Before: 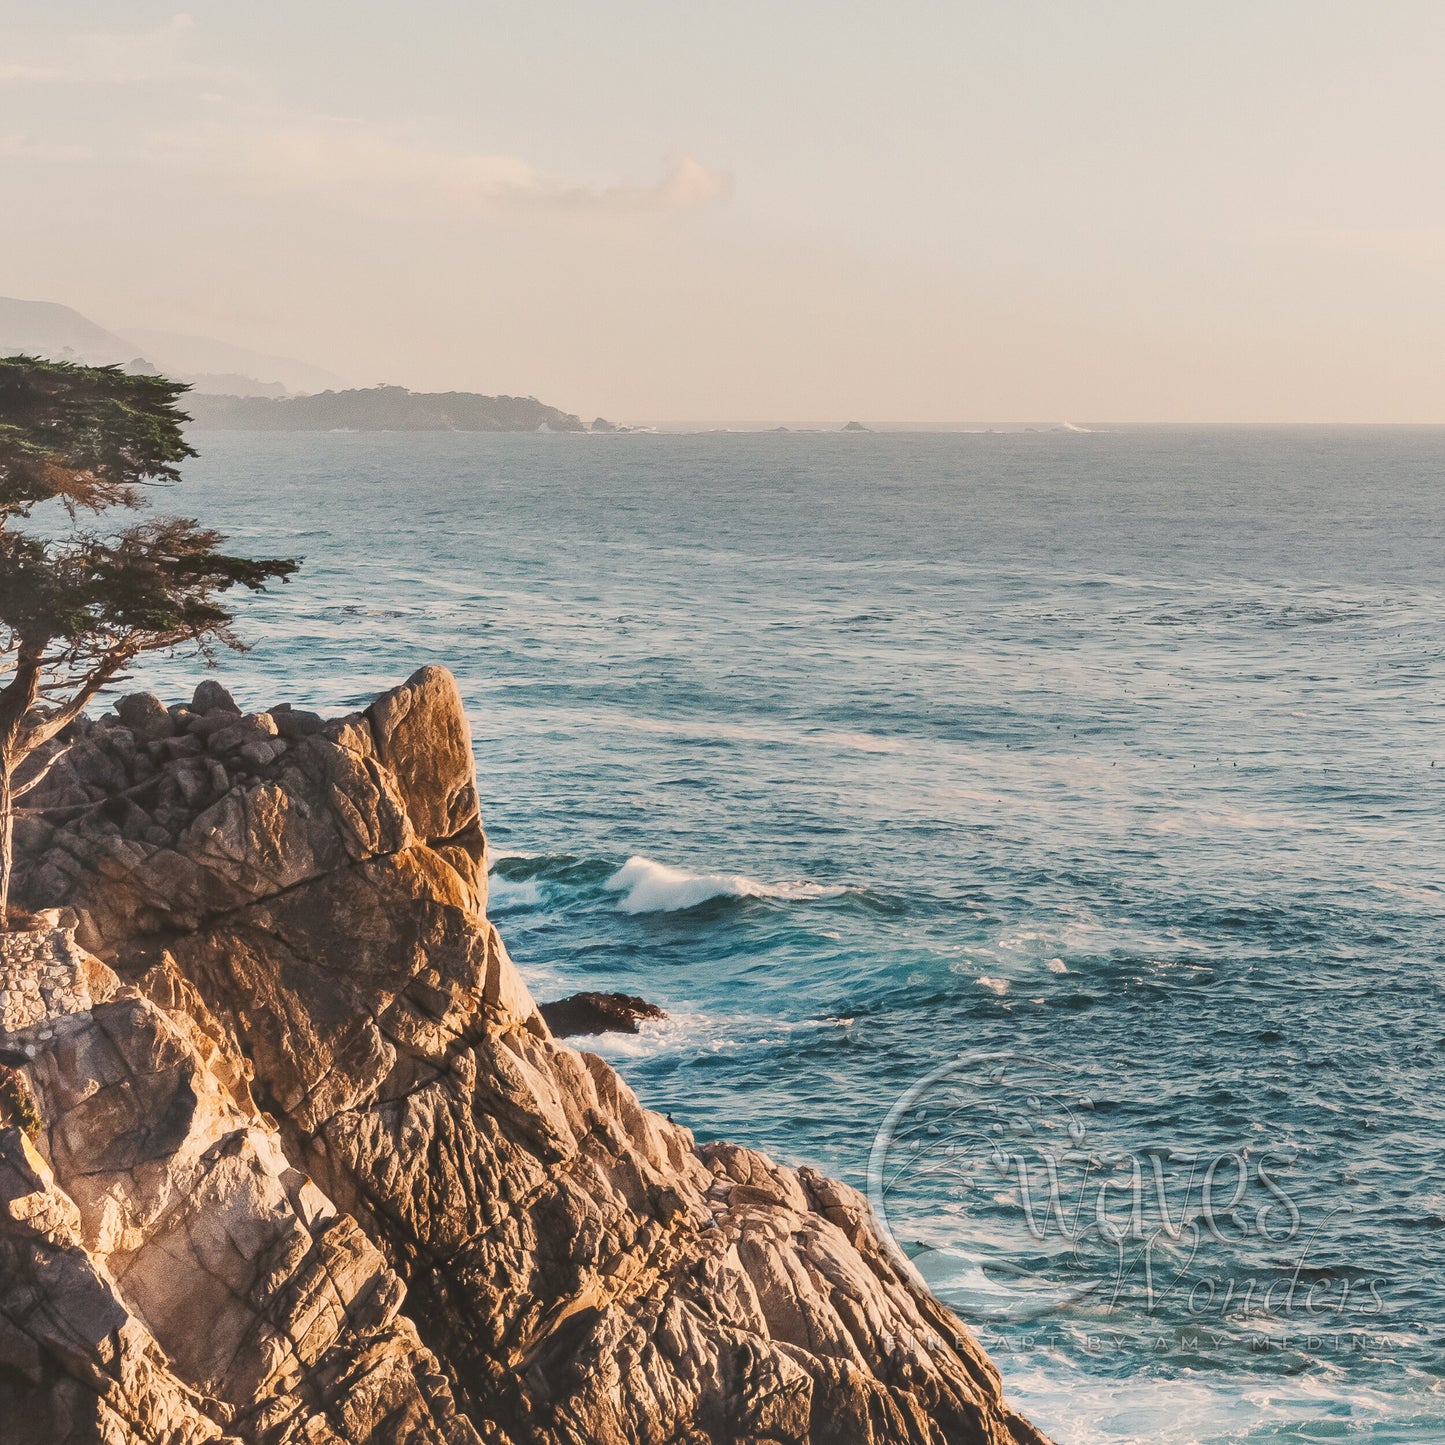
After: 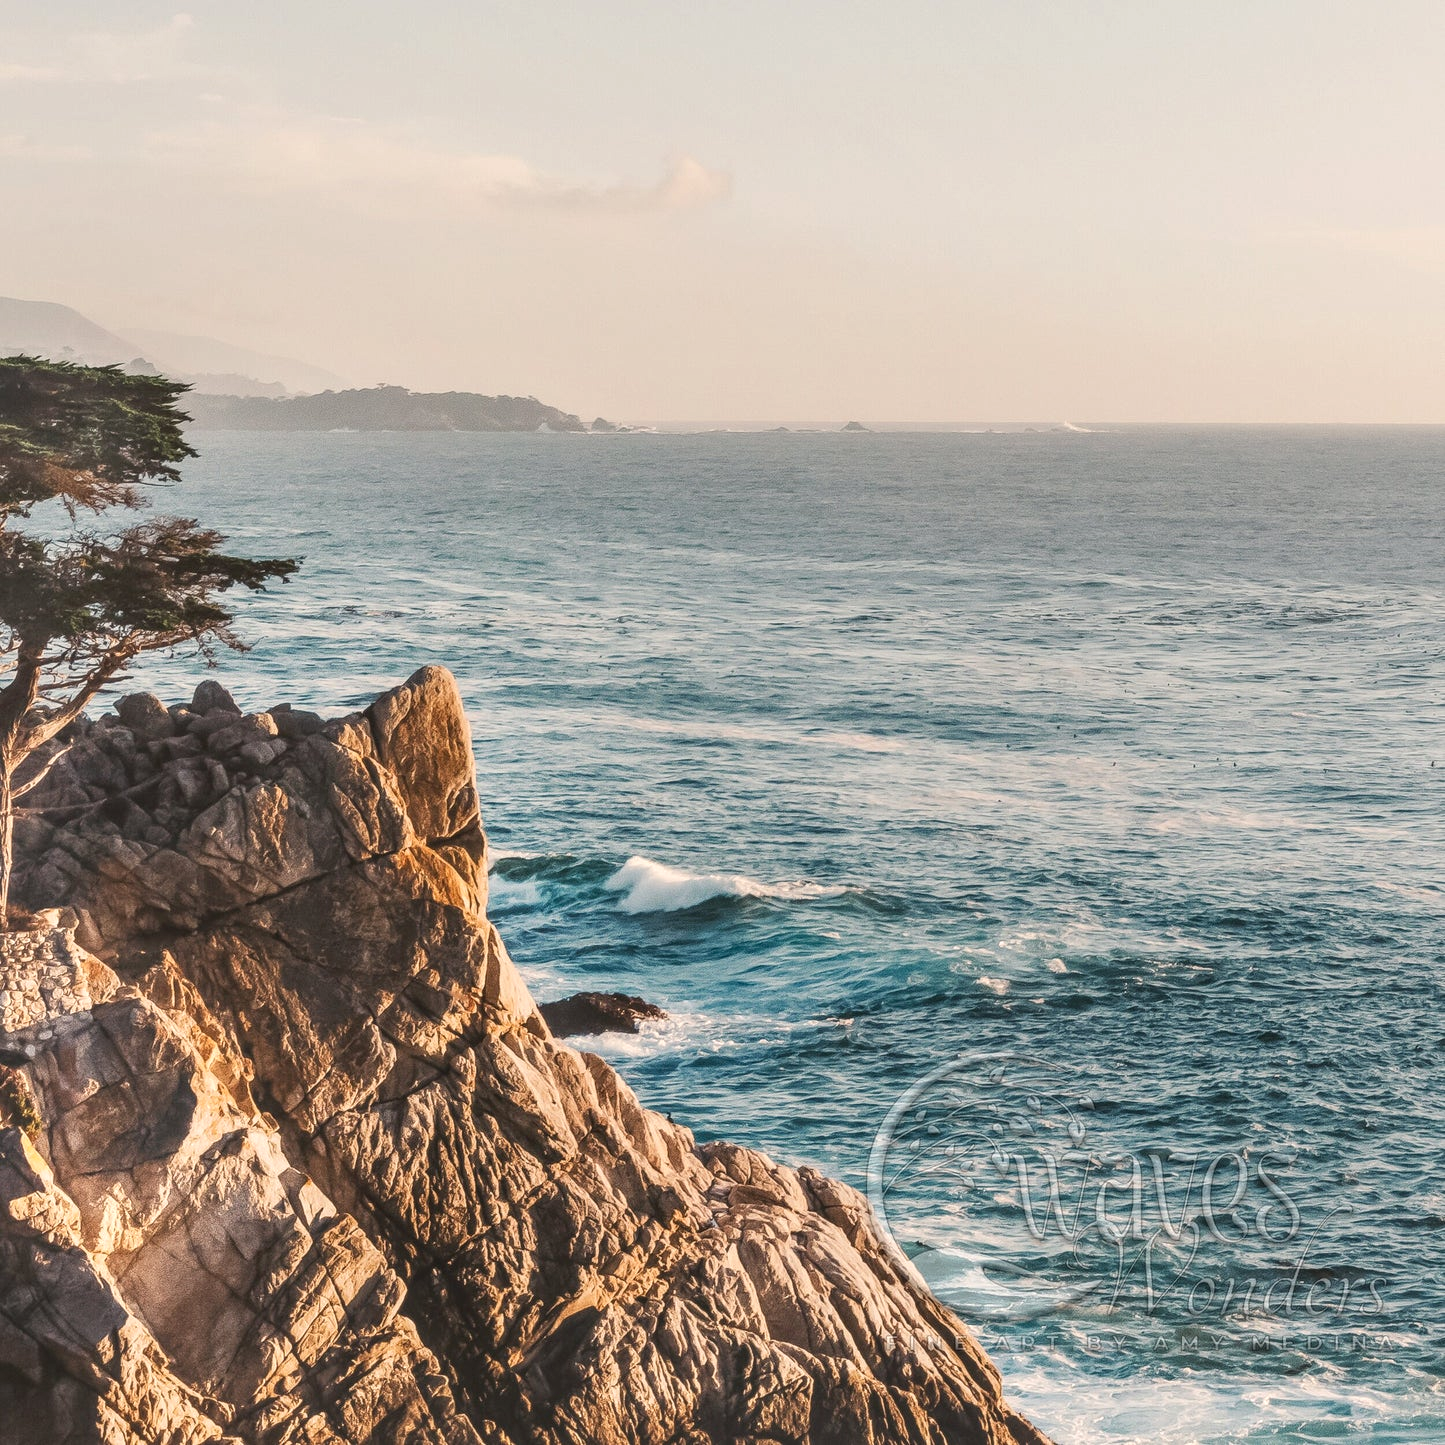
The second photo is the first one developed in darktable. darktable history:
exposure: exposure 0.128 EV, compensate highlight preservation false
local contrast: on, module defaults
